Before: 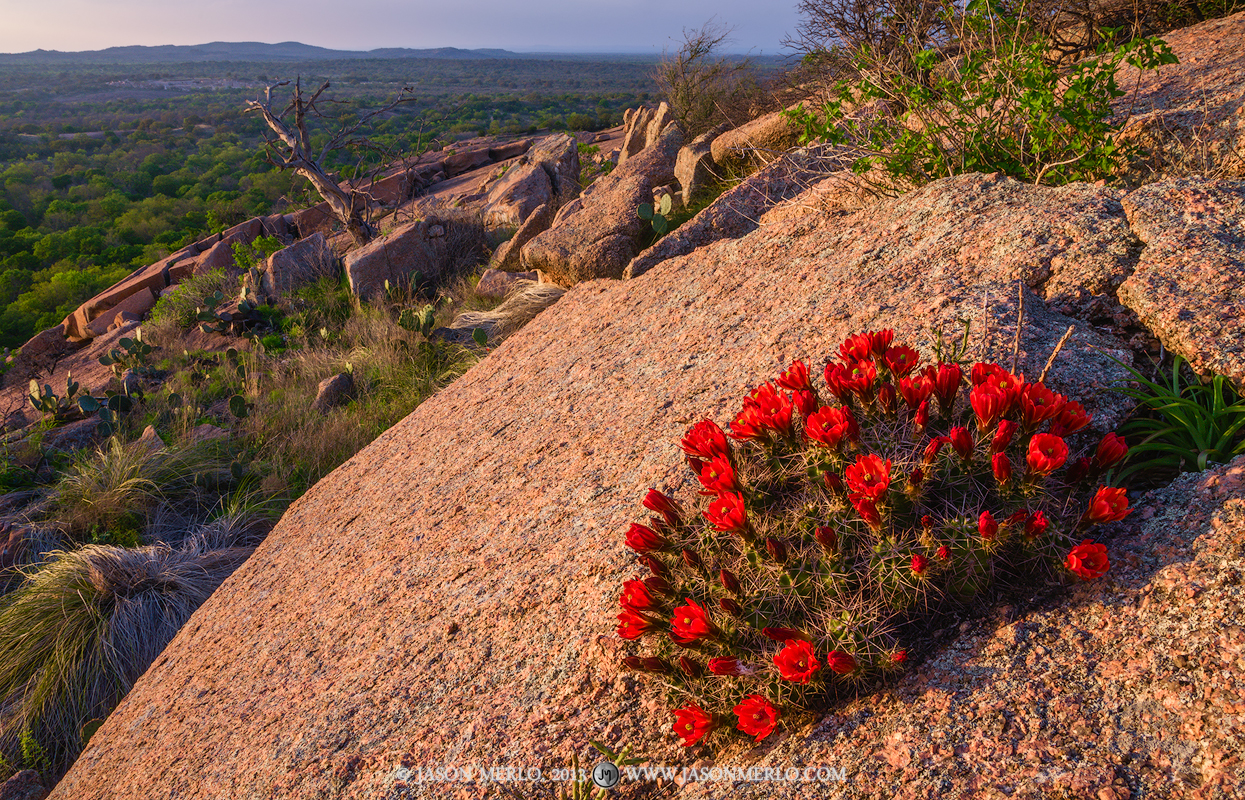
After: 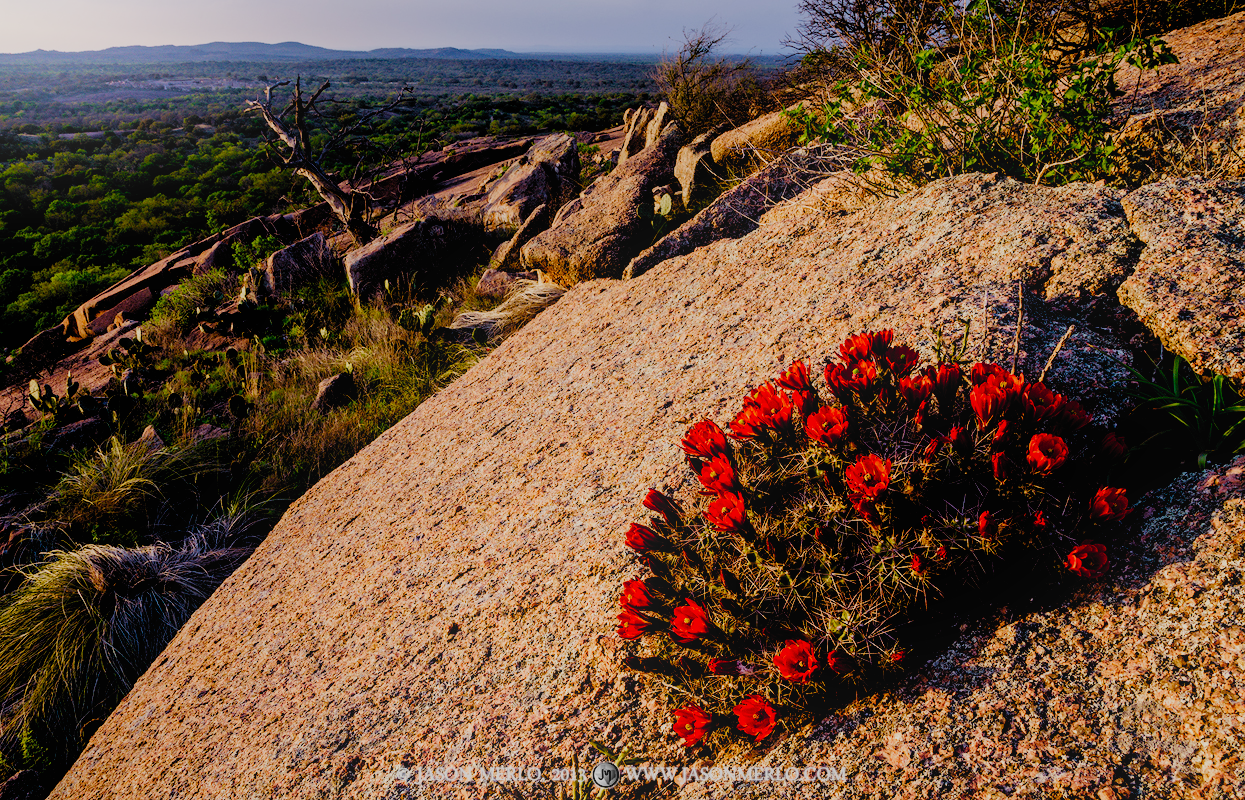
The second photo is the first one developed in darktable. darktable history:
filmic rgb: black relative exposure -2.85 EV, white relative exposure 4.56 EV, hardness 1.77, contrast 1.25, preserve chrominance no, color science v5 (2021)
bloom: on, module defaults
